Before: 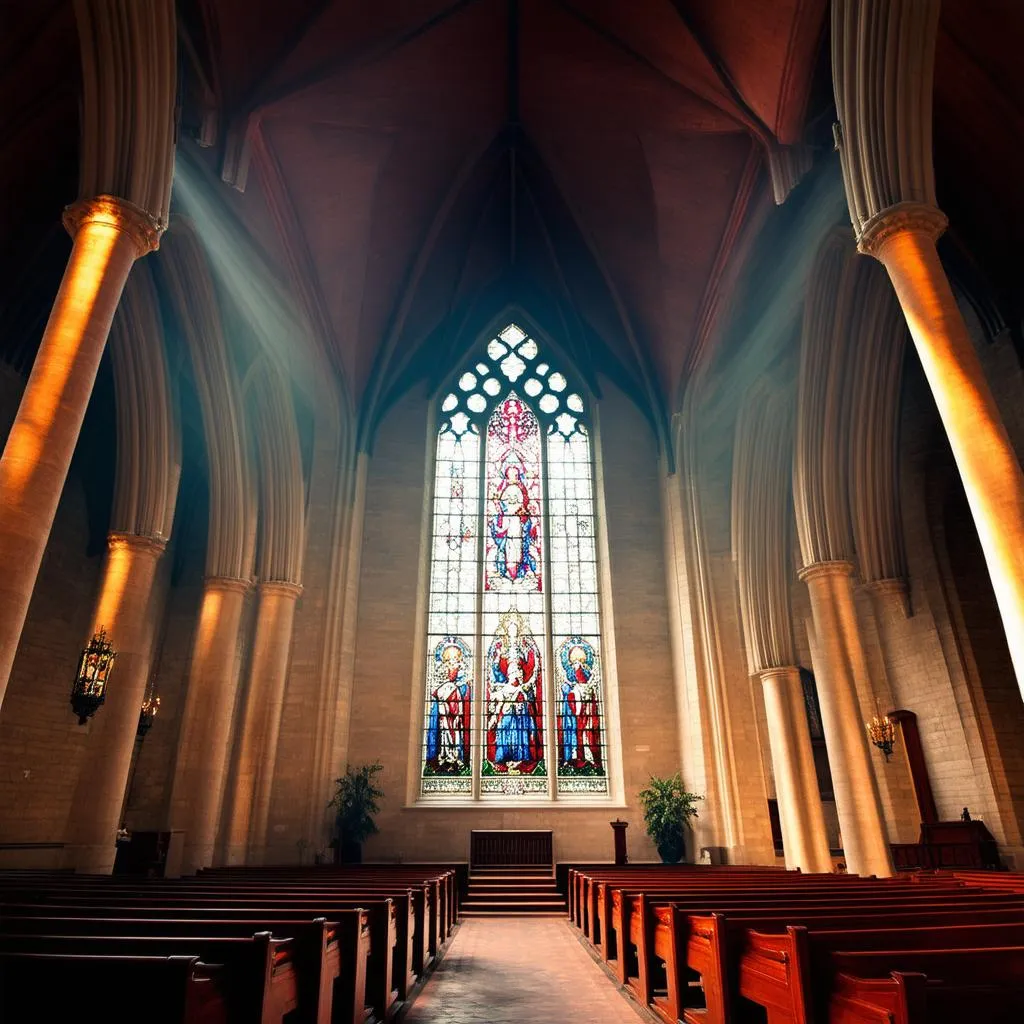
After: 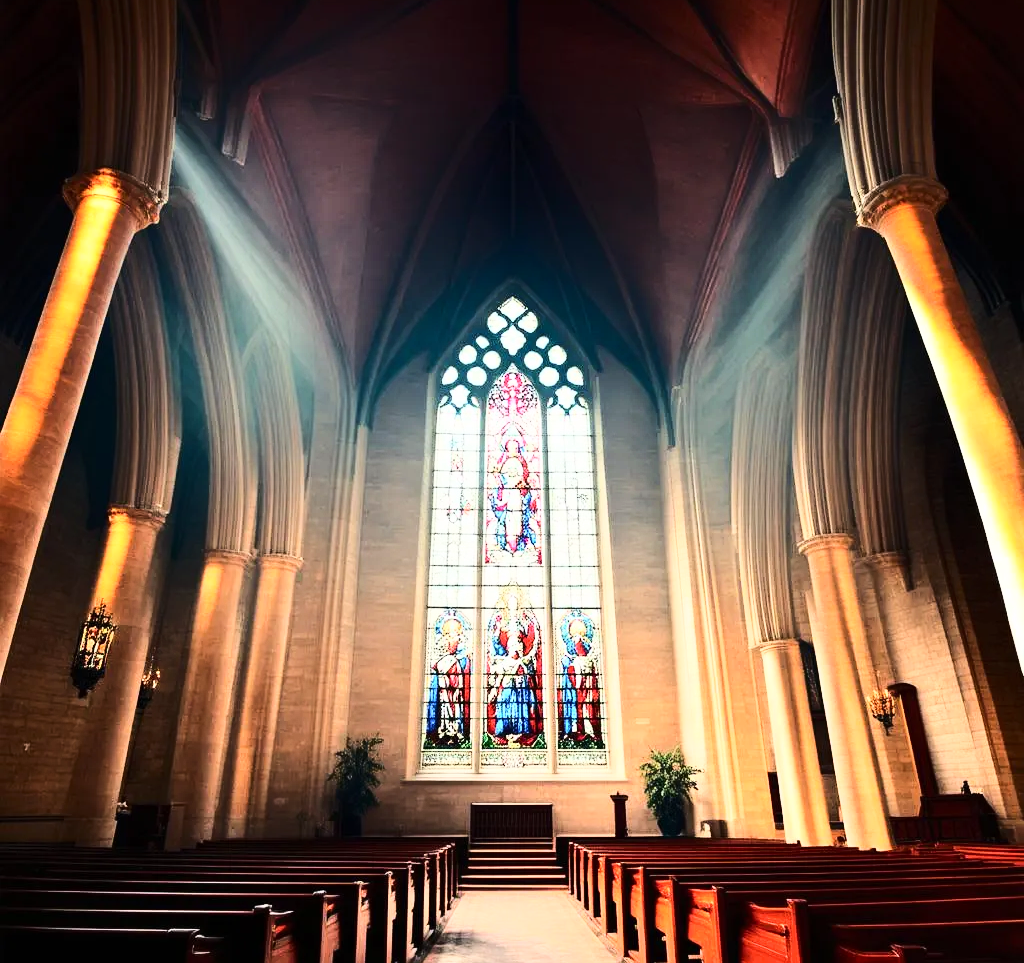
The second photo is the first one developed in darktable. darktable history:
crop and rotate: top 2.64%, bottom 3.225%
contrast brightness saturation: contrast 0.243, brightness 0.092
base curve: curves: ch0 [(0, 0) (0.028, 0.03) (0.121, 0.232) (0.46, 0.748) (0.859, 0.968) (1, 1)]
